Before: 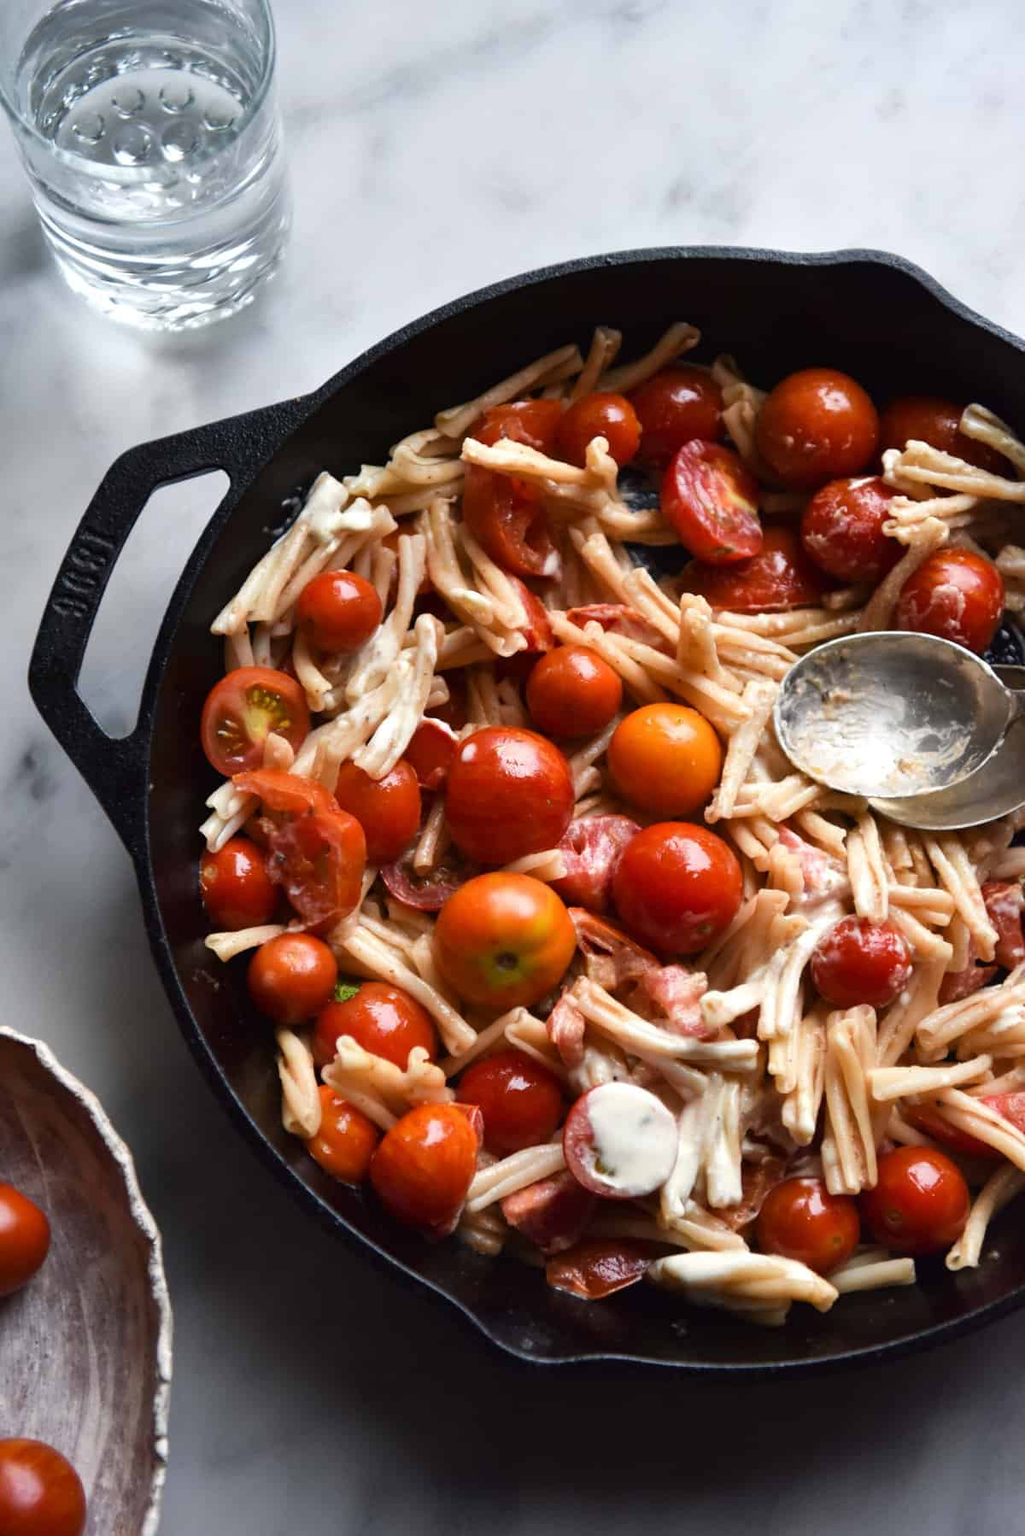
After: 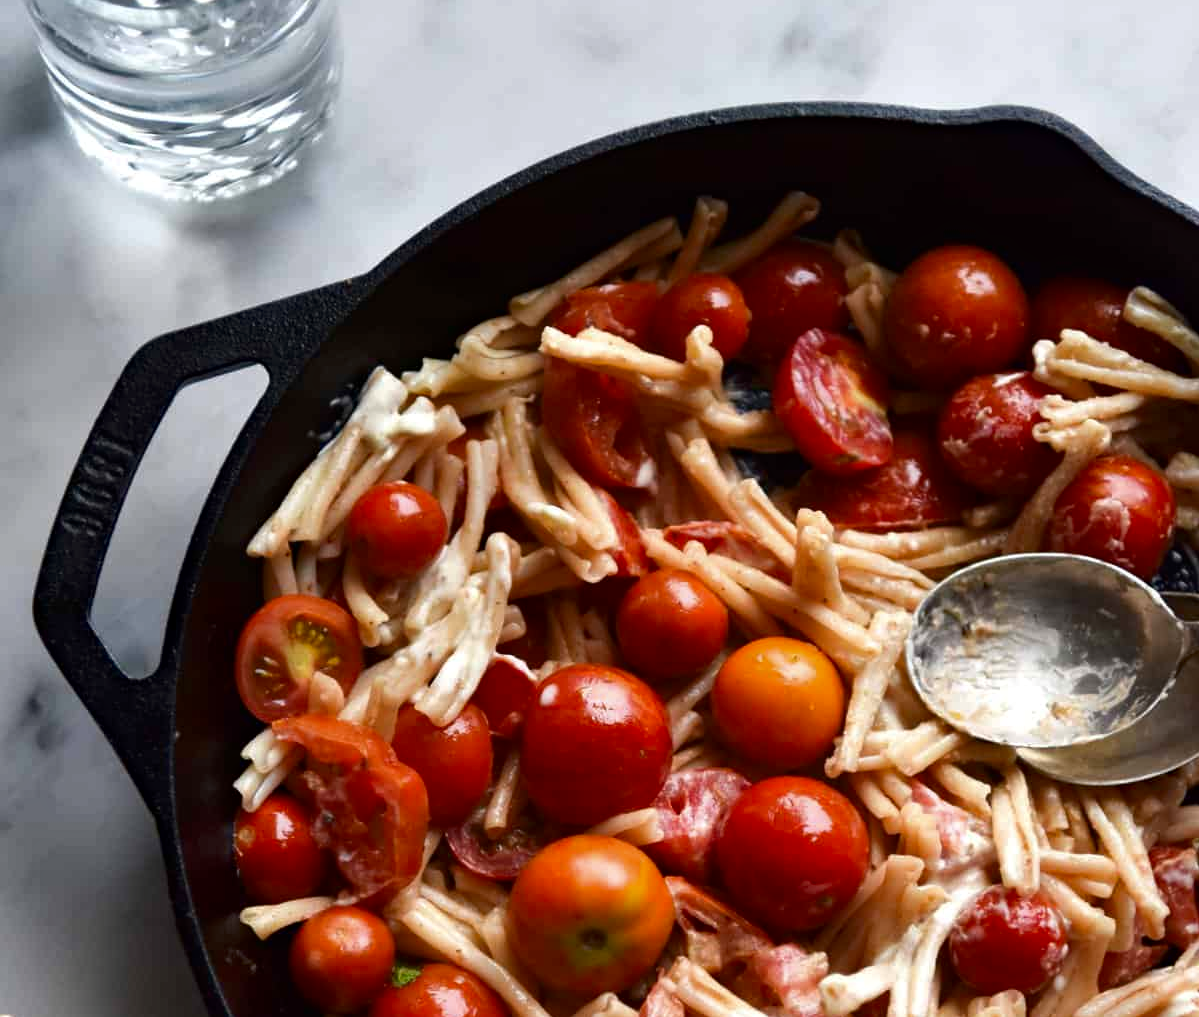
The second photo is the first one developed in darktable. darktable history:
contrast brightness saturation: brightness -0.09
crop and rotate: top 10.433%, bottom 32.967%
haze removal: compatibility mode true, adaptive false
